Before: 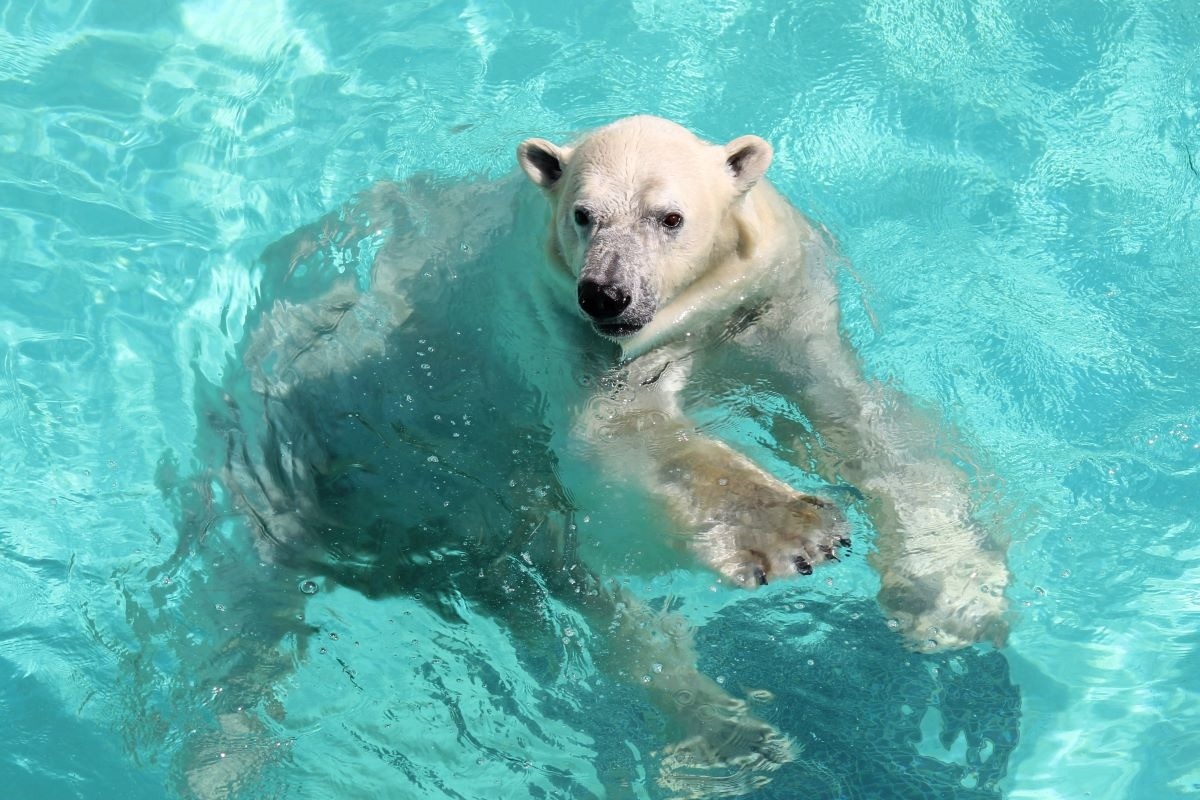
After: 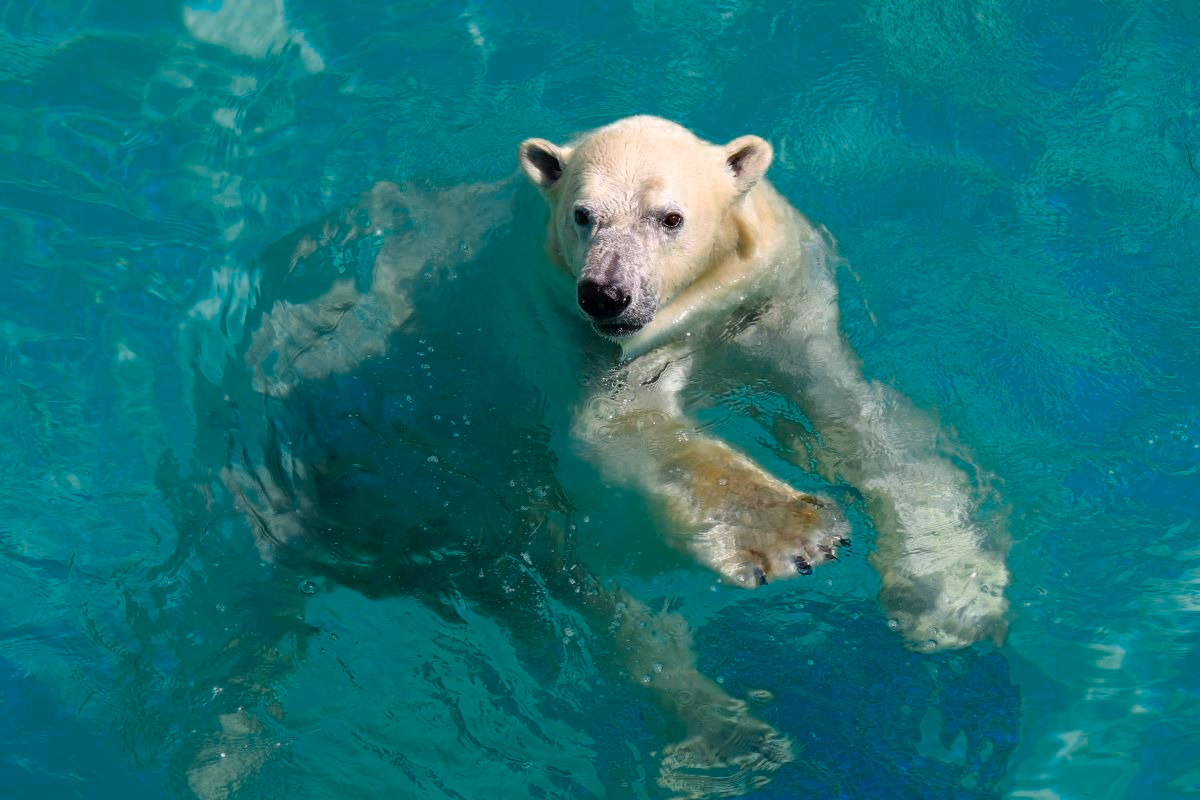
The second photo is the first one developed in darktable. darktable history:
color zones: curves: ch0 [(0, 0.553) (0.123, 0.58) (0.23, 0.419) (0.468, 0.155) (0.605, 0.132) (0.723, 0.063) (0.833, 0.172) (0.921, 0.468)]; ch1 [(0.025, 0.645) (0.229, 0.584) (0.326, 0.551) (0.537, 0.446) (0.599, 0.911) (0.708, 1) (0.805, 0.944)]; ch2 [(0.086, 0.468) (0.254, 0.464) (0.638, 0.564) (0.702, 0.592) (0.768, 0.564)]
color balance rgb: linear chroma grading › global chroma 8.33%, perceptual saturation grading › global saturation 18.52%, global vibrance 7.87%
